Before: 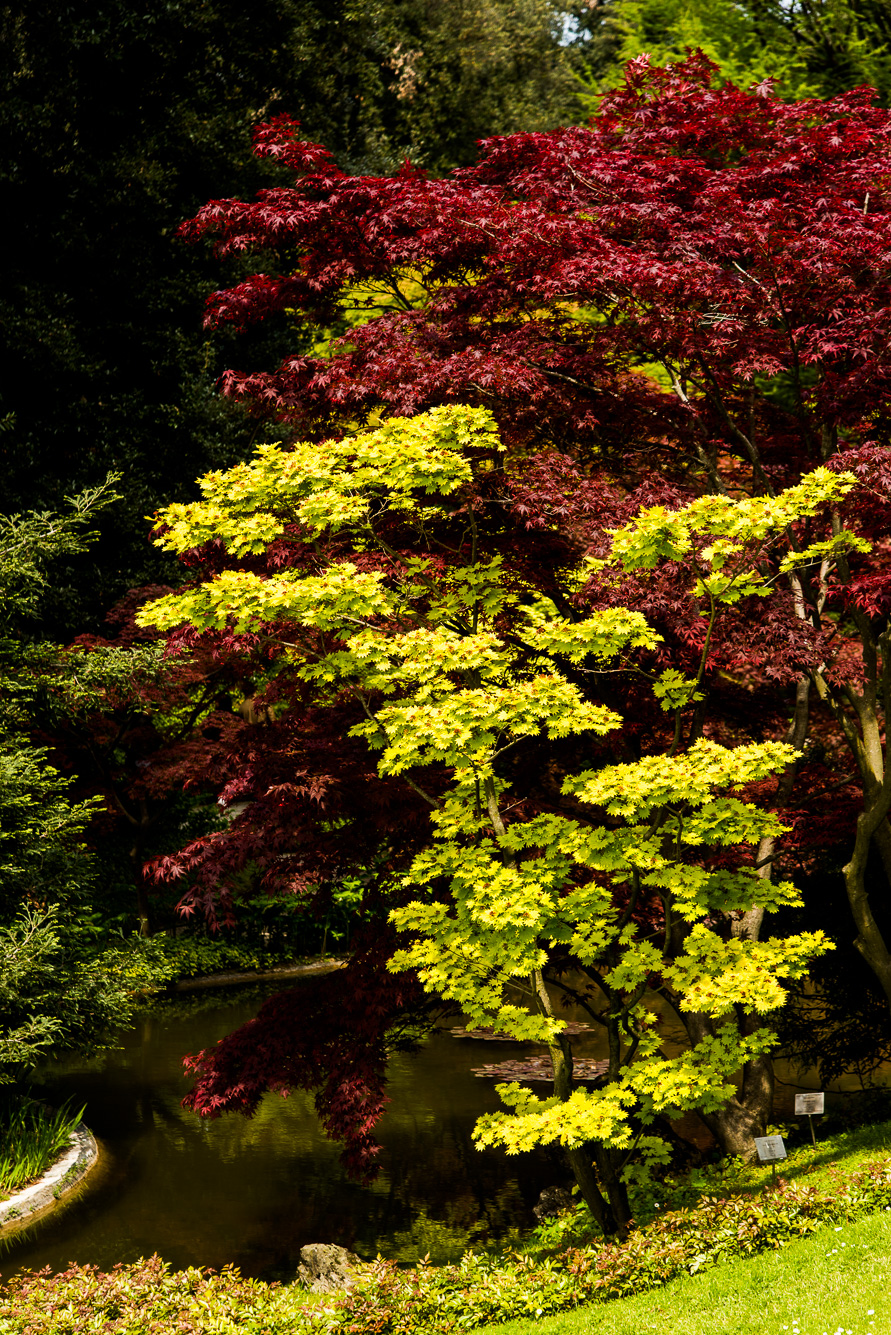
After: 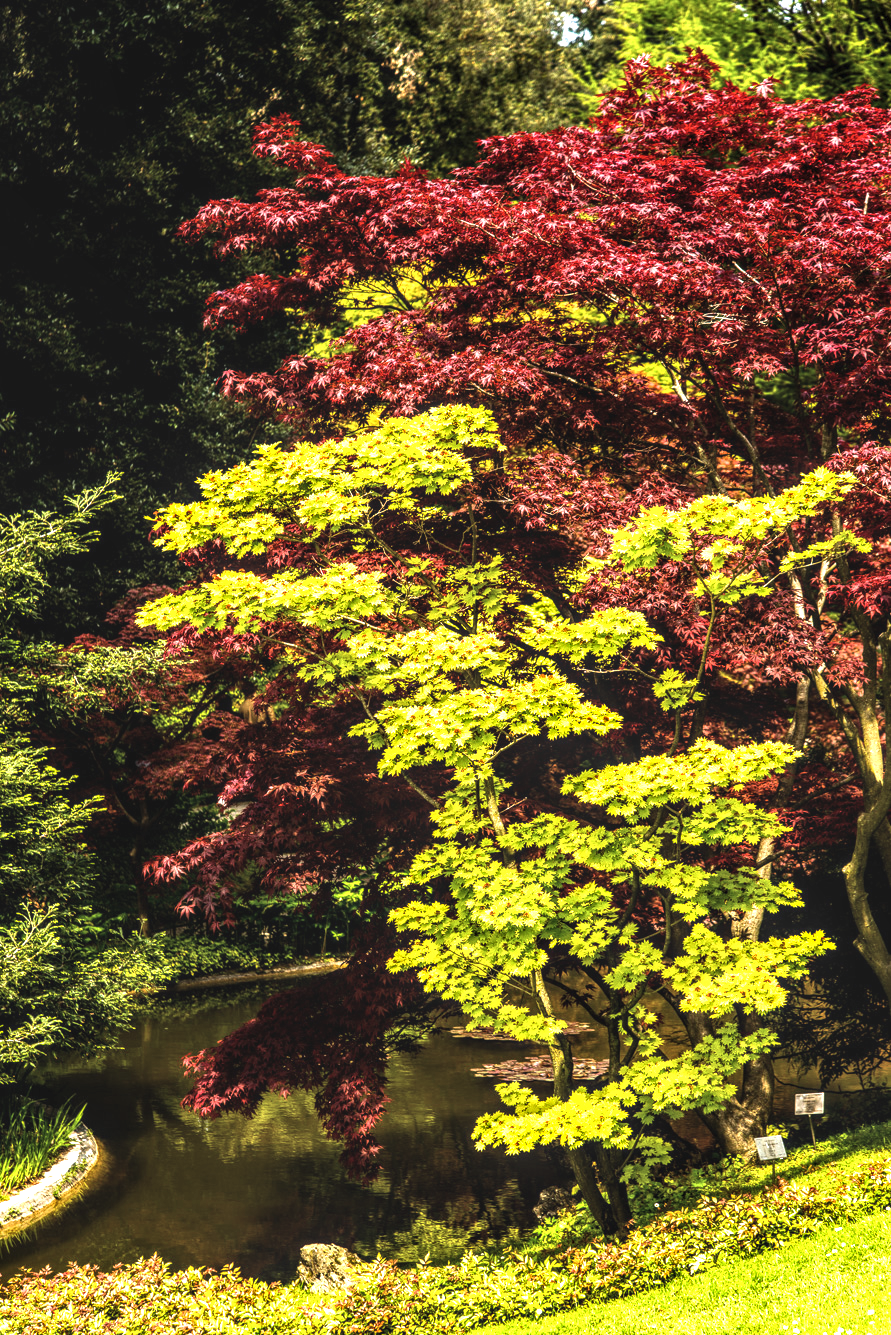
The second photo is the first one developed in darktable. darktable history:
exposure: black level correction -0.005, exposure 1 EV, compensate exposure bias true, compensate highlight preservation false
local contrast: detail 150%
